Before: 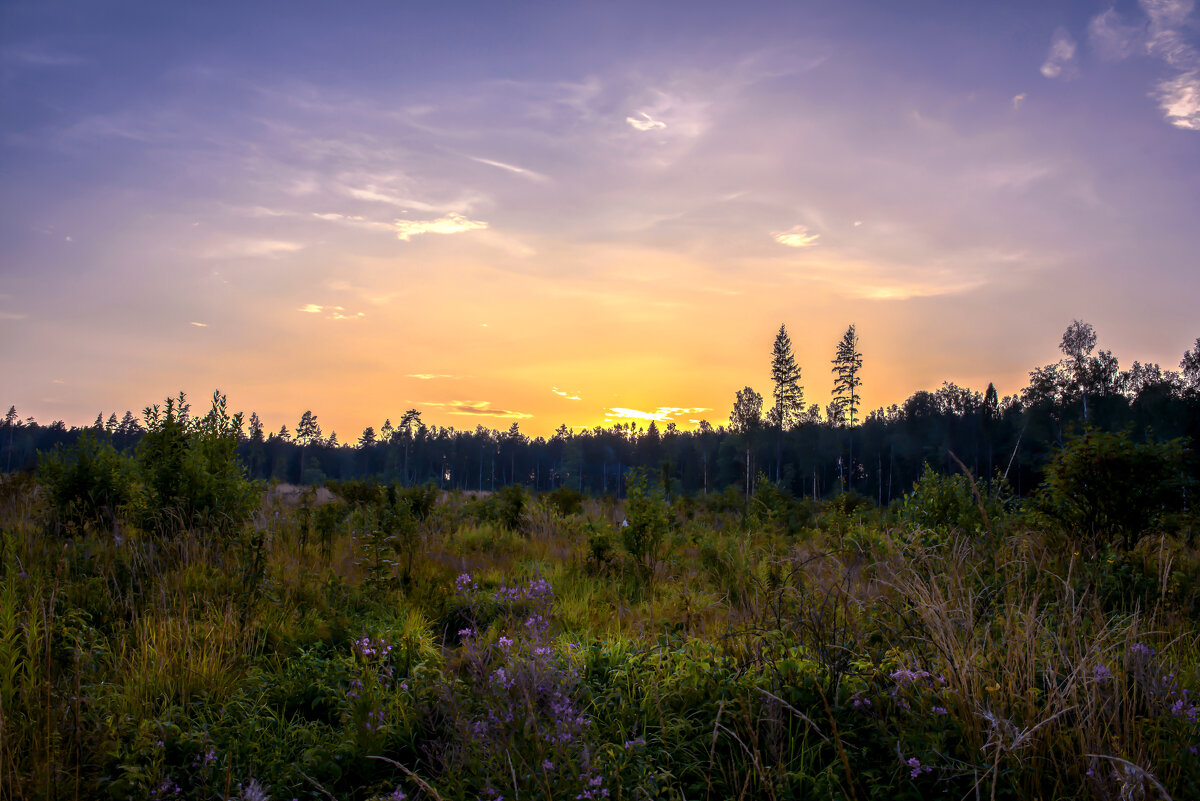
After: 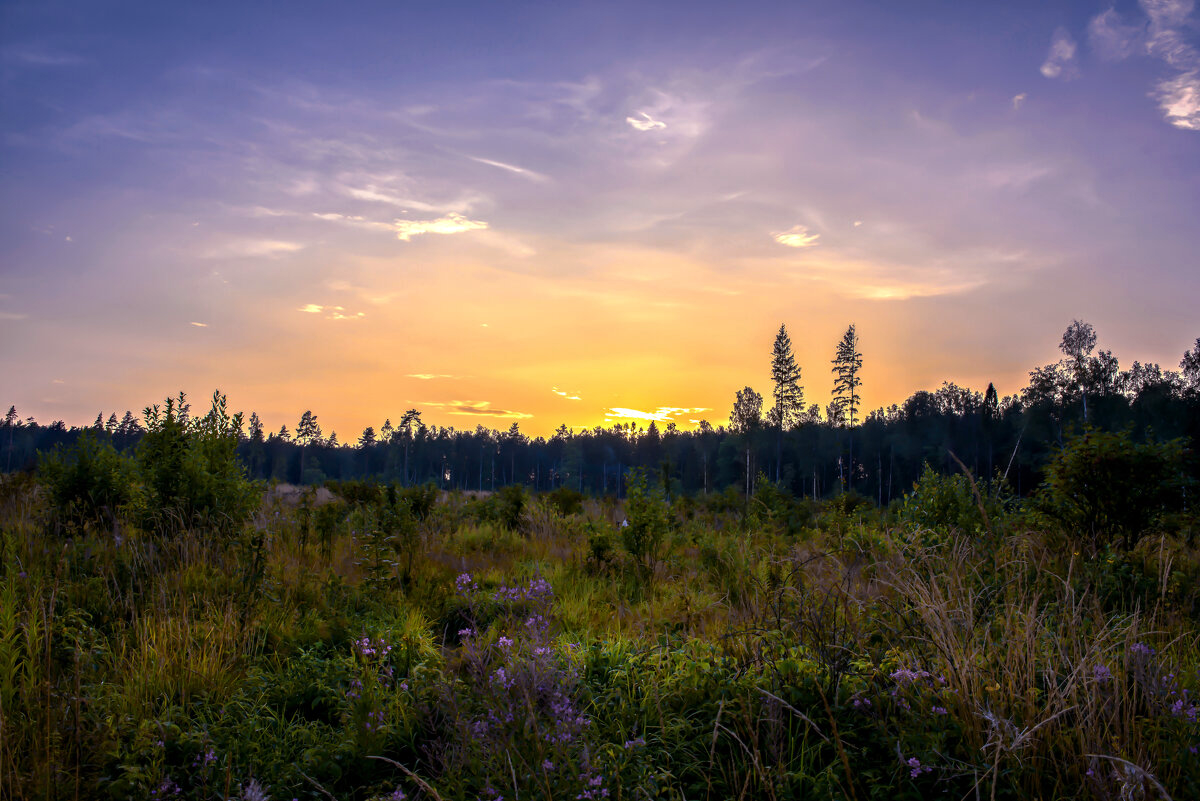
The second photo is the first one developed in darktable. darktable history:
tone equalizer: edges refinement/feathering 500, mask exposure compensation -1.57 EV, preserve details no
haze removal: compatibility mode true
